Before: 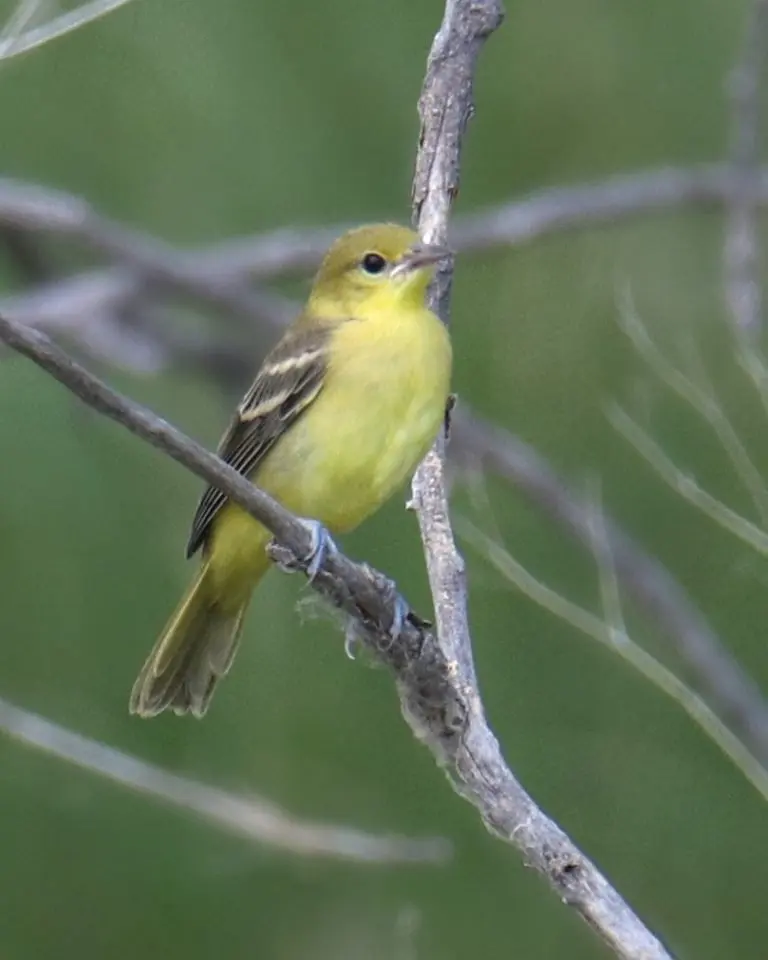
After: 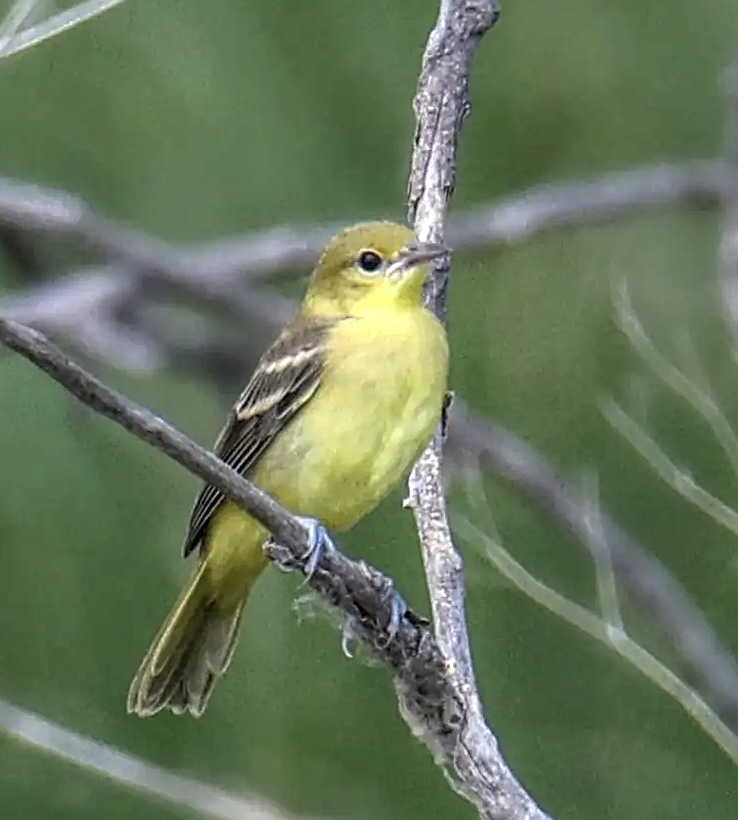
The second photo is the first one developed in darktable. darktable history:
sharpen: radius 2.543, amount 0.636
crop and rotate: angle 0.2°, left 0.275%, right 3.127%, bottom 14.18%
local contrast: highlights 100%, shadows 100%, detail 200%, midtone range 0.2
